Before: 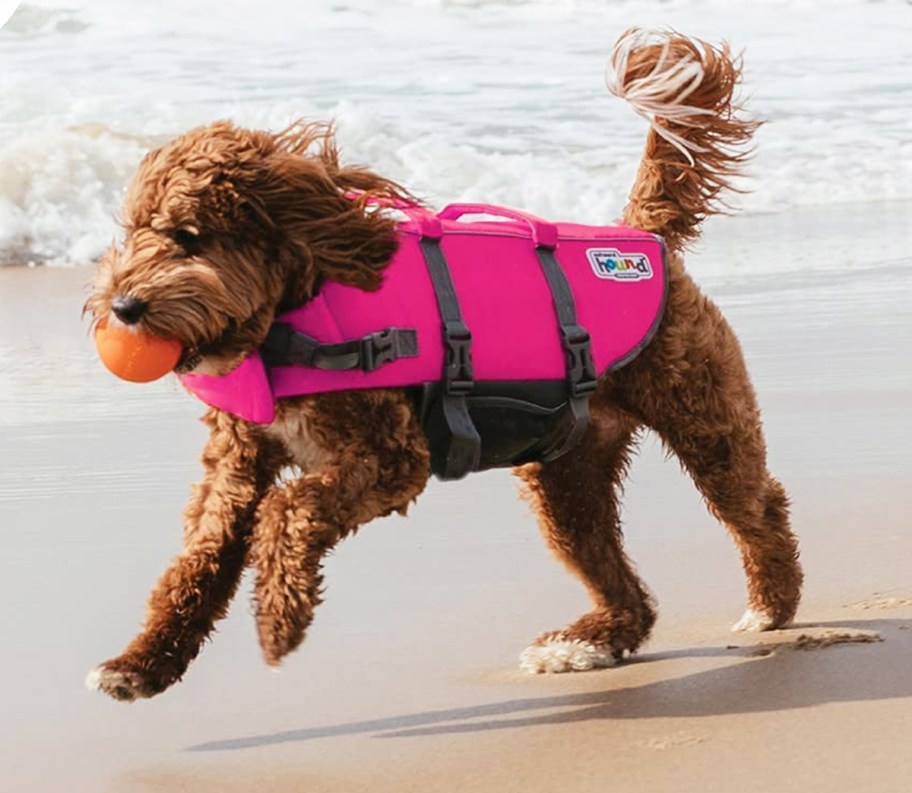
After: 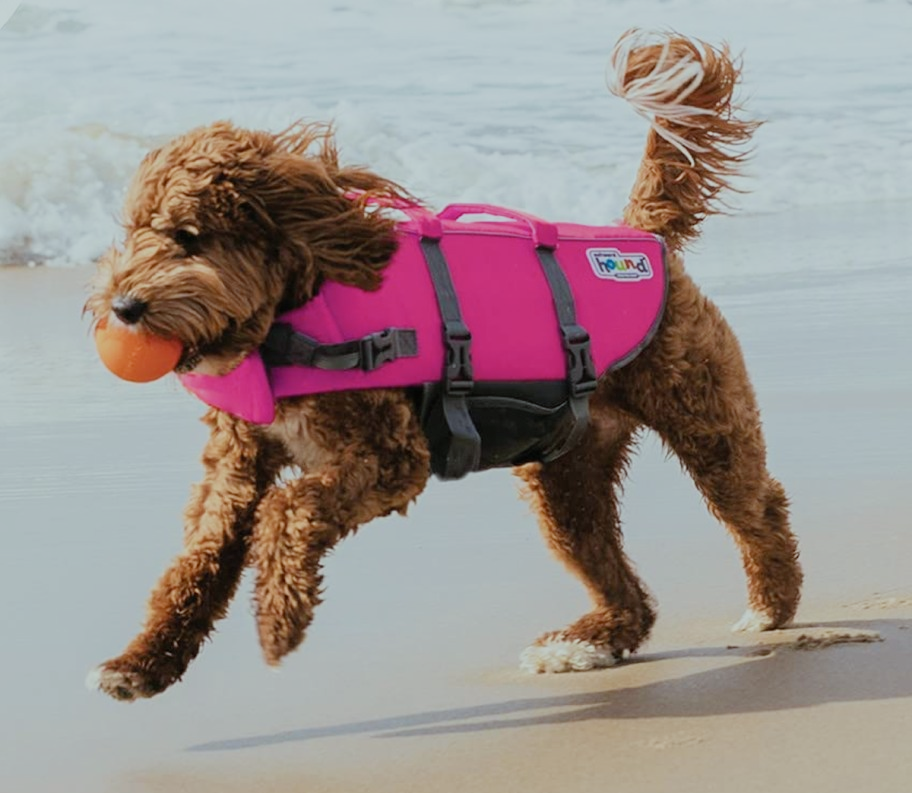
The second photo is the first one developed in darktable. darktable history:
filmic rgb: black relative exposure -13 EV, threshold 3 EV, target white luminance 85%, hardness 6.3, latitude 42.11%, contrast 0.858, shadows ↔ highlights balance 8.63%, color science v4 (2020), enable highlight reconstruction true
white balance: red 0.954, blue 1.079
color correction: highlights a* -4.73, highlights b* 5.06, saturation 0.97
